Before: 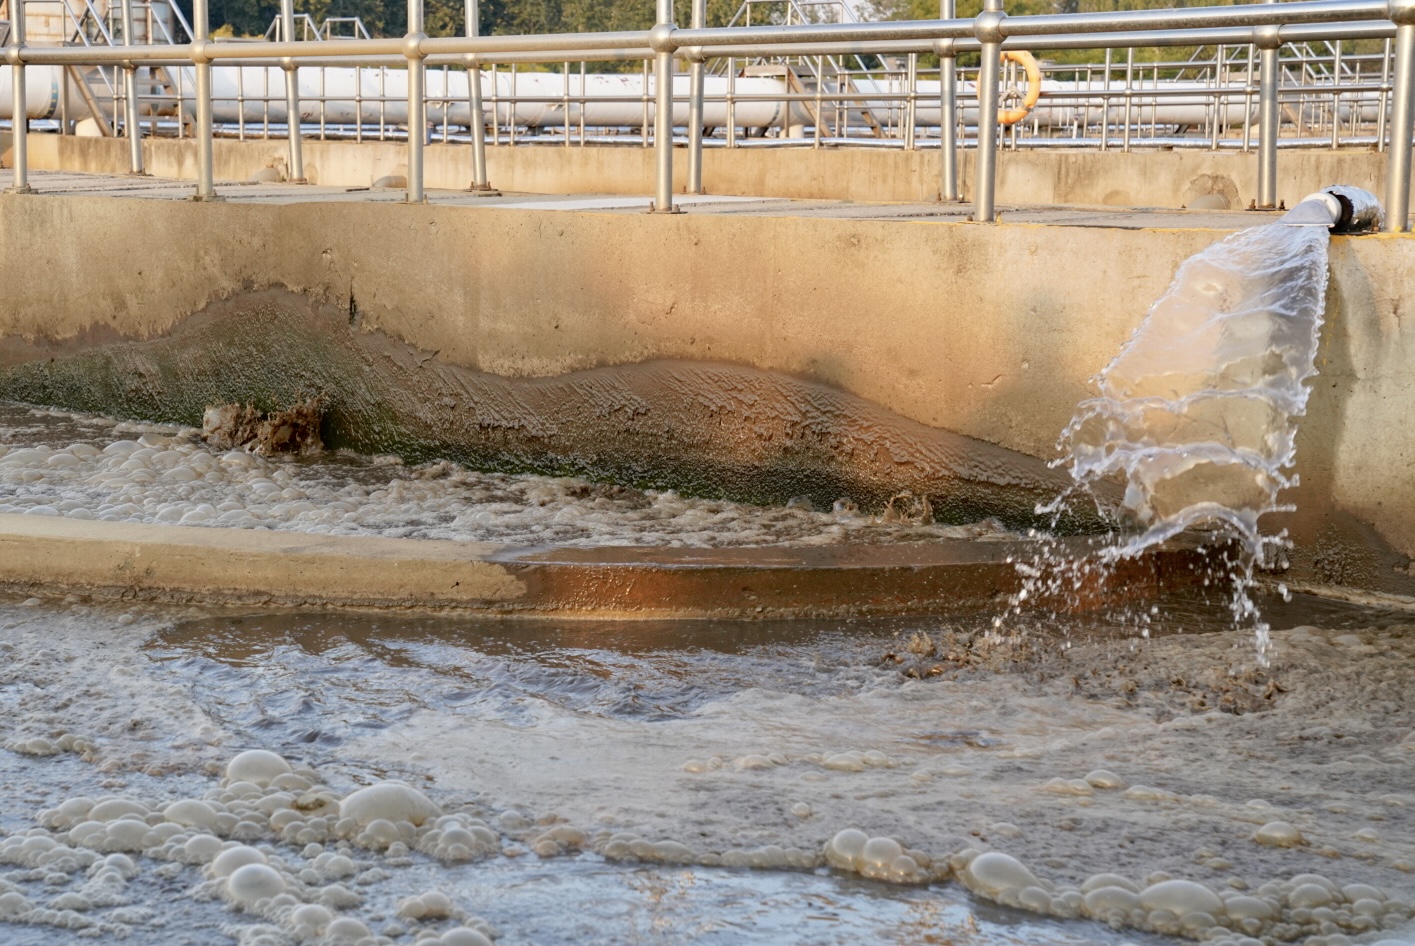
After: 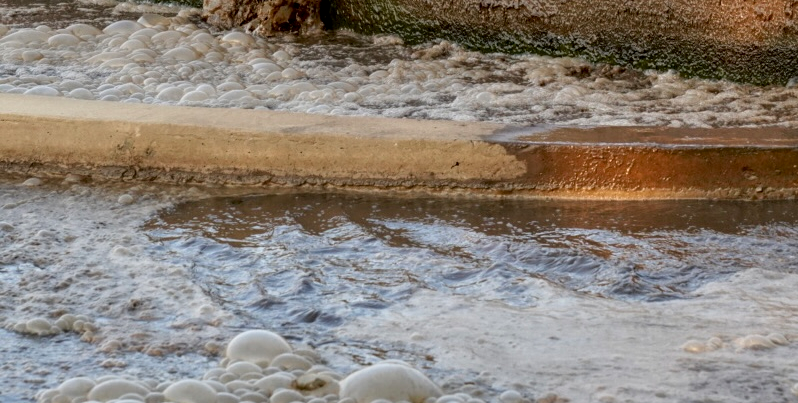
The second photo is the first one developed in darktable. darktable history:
local contrast: detail 130%
crop: top 44.483%, right 43.593%, bottom 12.892%
